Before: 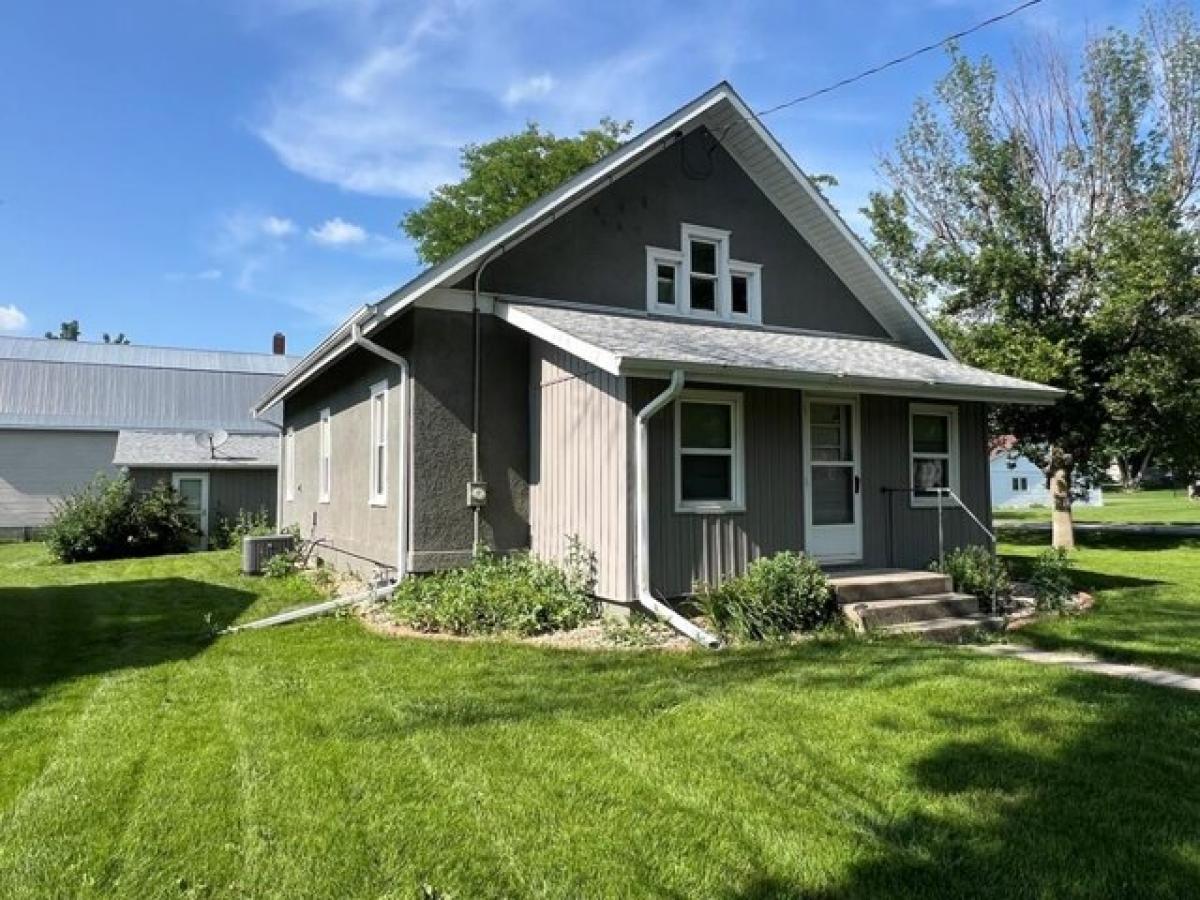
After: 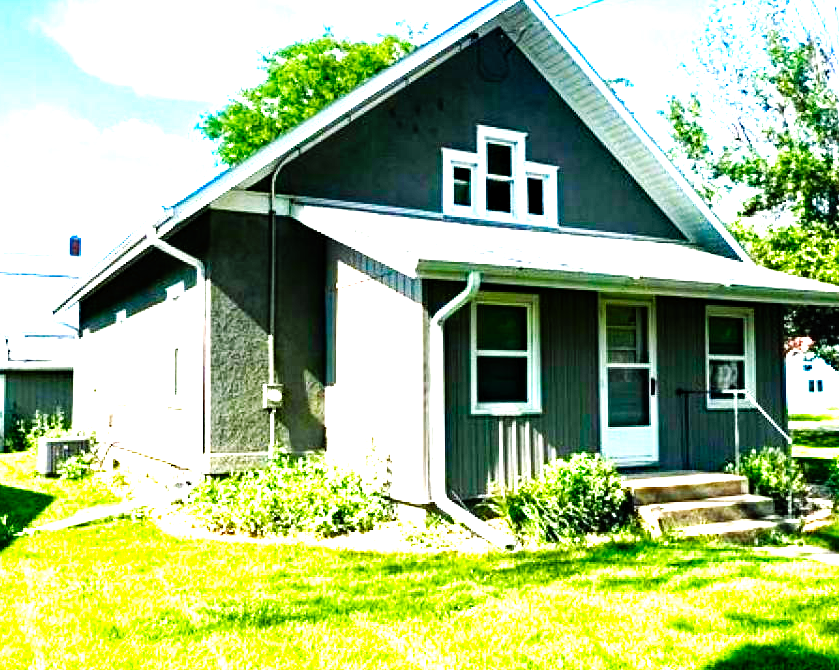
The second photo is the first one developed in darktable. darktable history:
levels: levels [0, 0.374, 0.749]
base curve: curves: ch0 [(0, 0) (0, 0.001) (0.001, 0.001) (0.004, 0.002) (0.007, 0.004) (0.015, 0.013) (0.033, 0.045) (0.052, 0.096) (0.075, 0.17) (0.099, 0.241) (0.163, 0.42) (0.219, 0.55) (0.259, 0.616) (0.327, 0.722) (0.365, 0.765) (0.522, 0.873) (0.547, 0.881) (0.689, 0.919) (0.826, 0.952) (1, 1)], preserve colors none
color balance rgb: shadows lift › luminance -7.818%, shadows lift › chroma 2.135%, shadows lift › hue 167.82°, linear chroma grading › global chroma 6.986%, perceptual saturation grading › global saturation 20%, perceptual saturation grading › highlights -49.431%, perceptual saturation grading › shadows 25.86%
haze removal: strength 0.278, distance 0.255, compatibility mode true, adaptive false
crop and rotate: left 17.056%, top 10.901%, right 12.951%, bottom 14.648%
